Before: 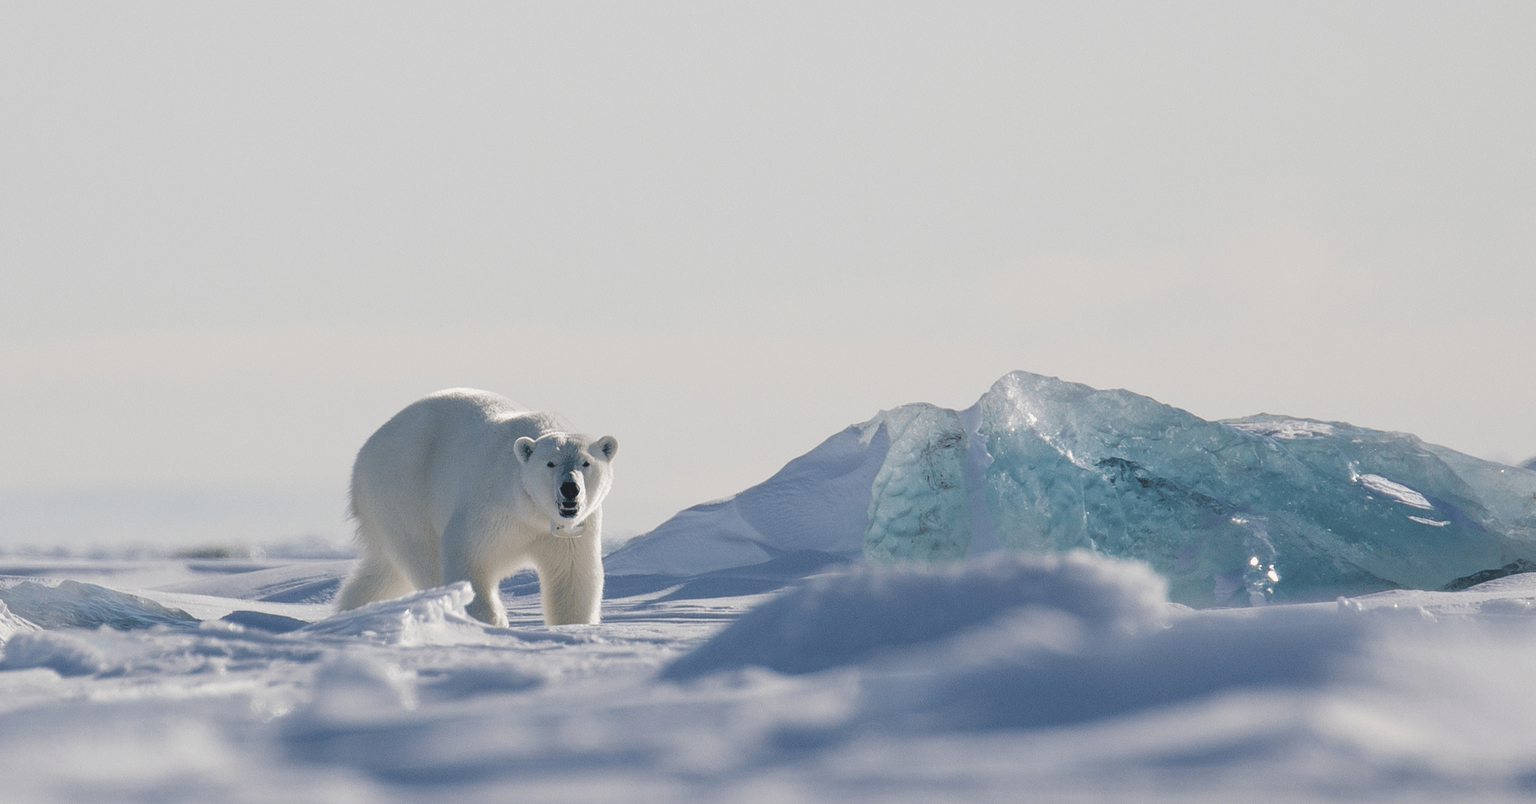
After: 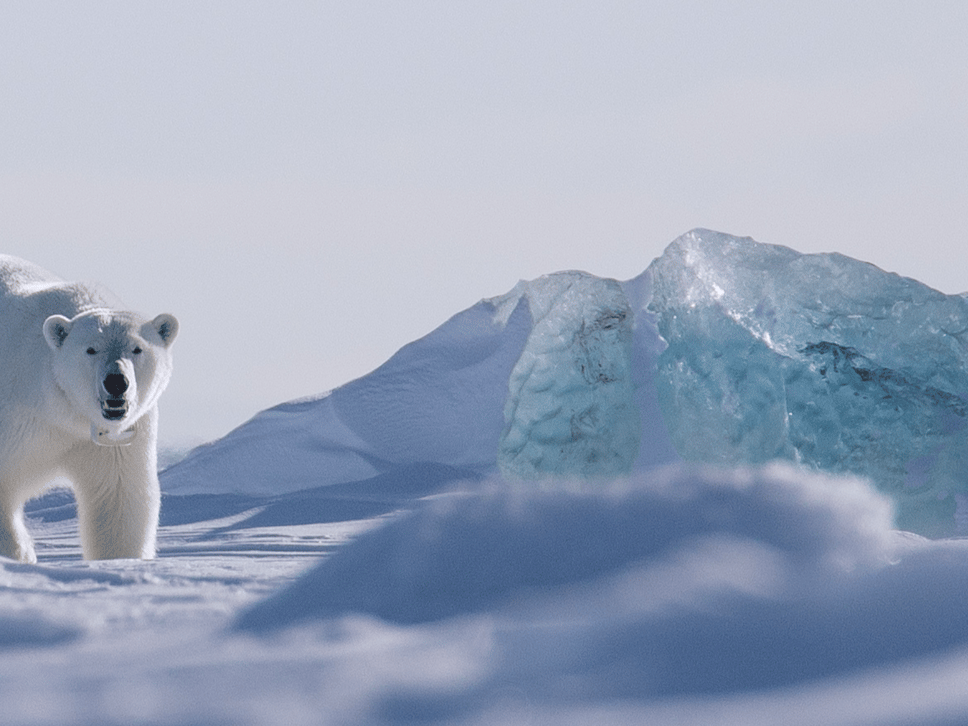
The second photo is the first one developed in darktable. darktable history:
exposure: compensate highlight preservation false
crop: left 31.346%, top 24.3%, right 20.252%, bottom 6.344%
color calibration: gray › normalize channels true, illuminant as shot in camera, x 0.358, y 0.373, temperature 4628.91 K, gamut compression 0.006
